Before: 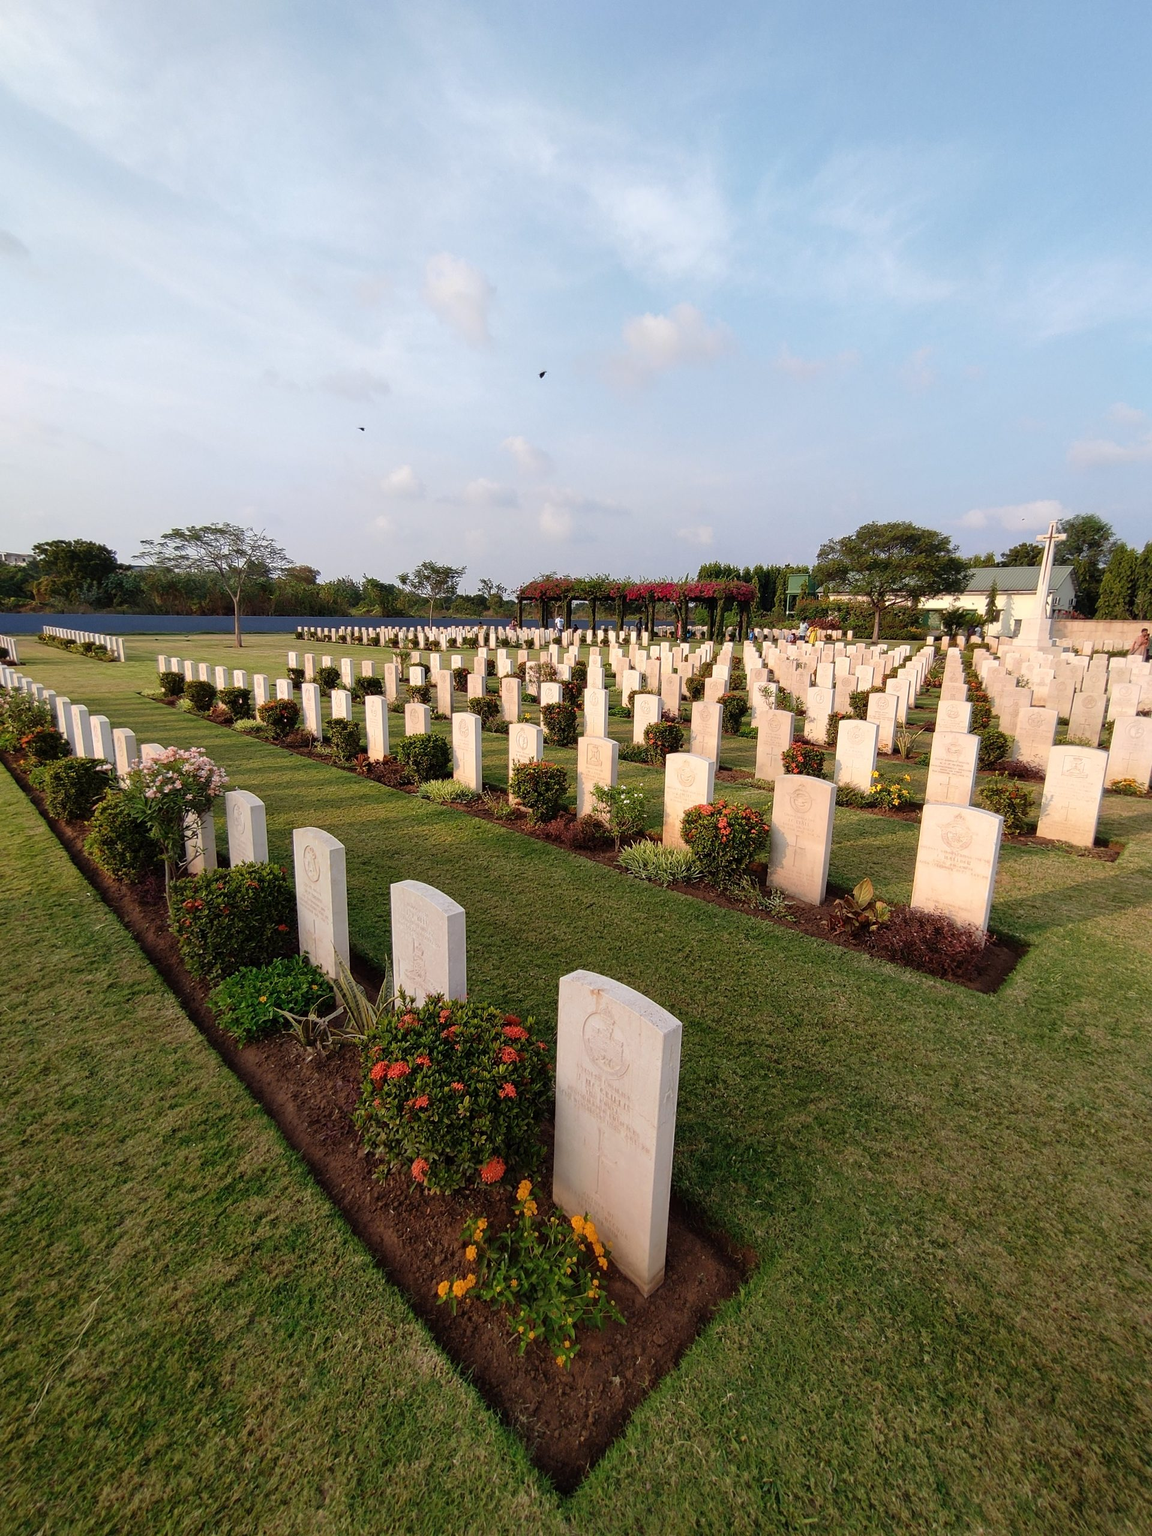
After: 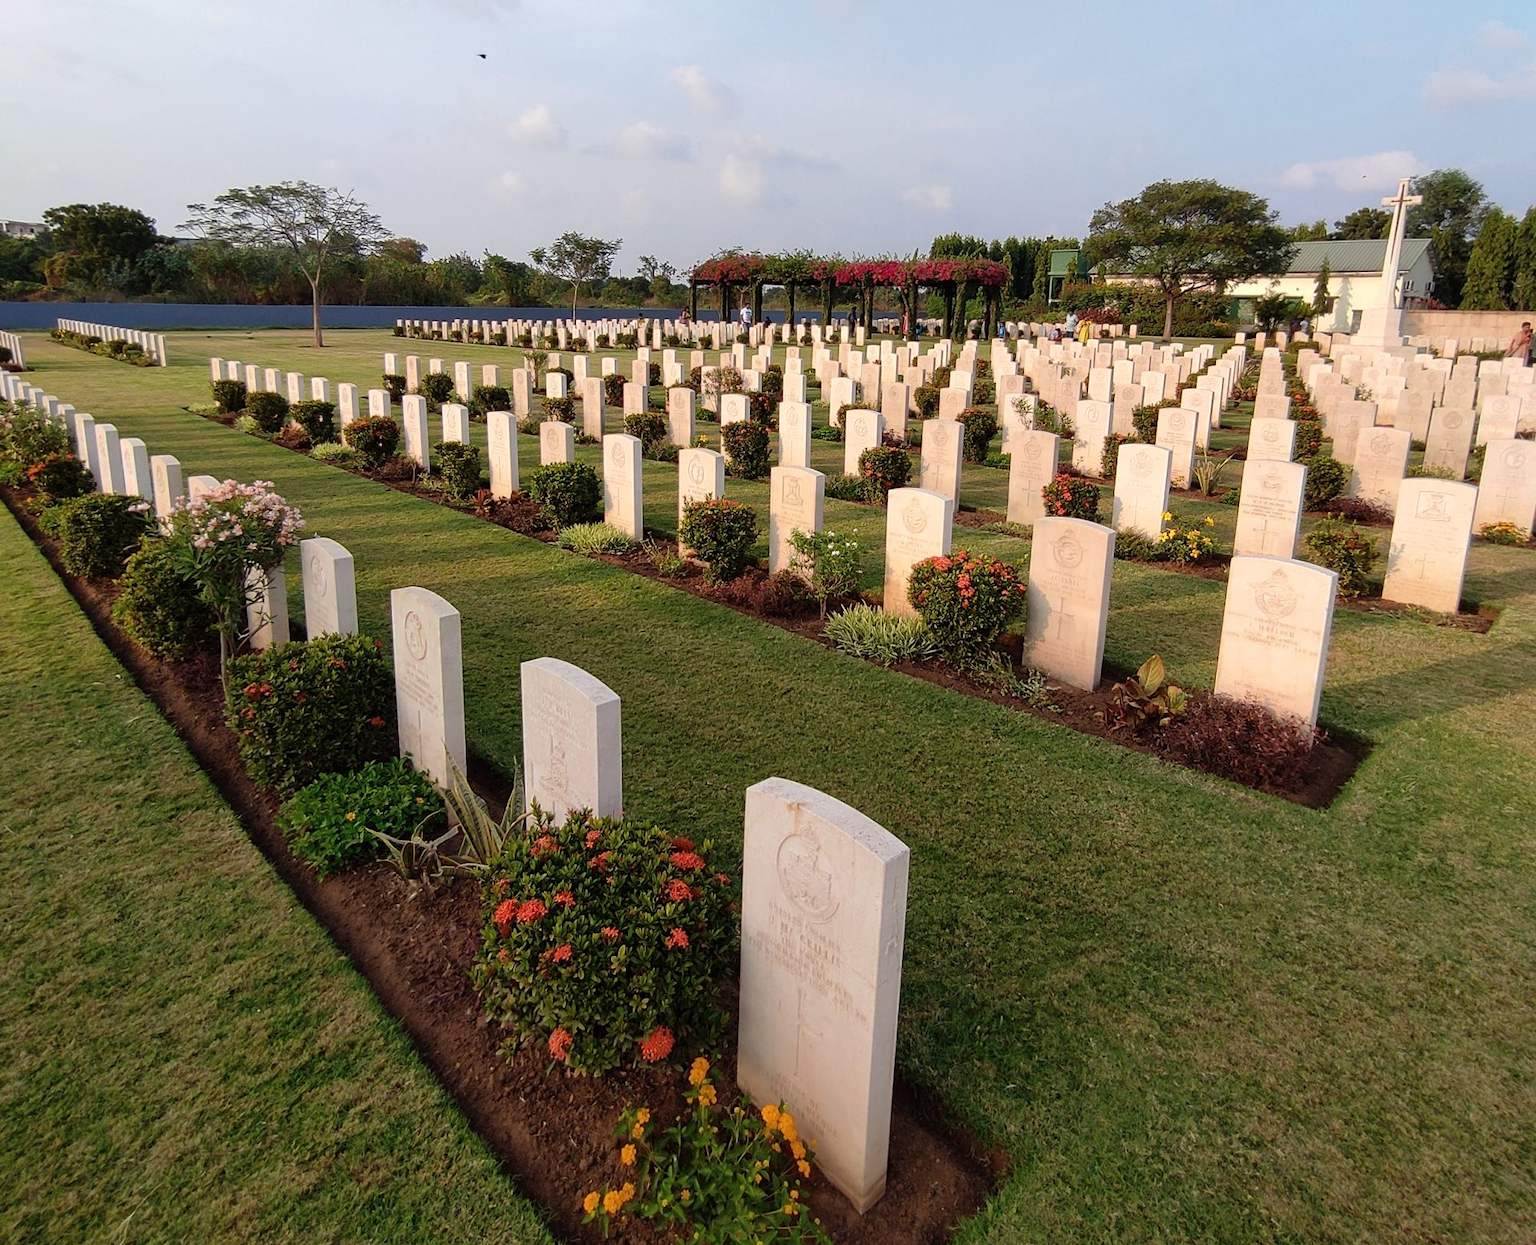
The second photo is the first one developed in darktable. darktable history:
crop and rotate: top 25.231%, bottom 13.922%
